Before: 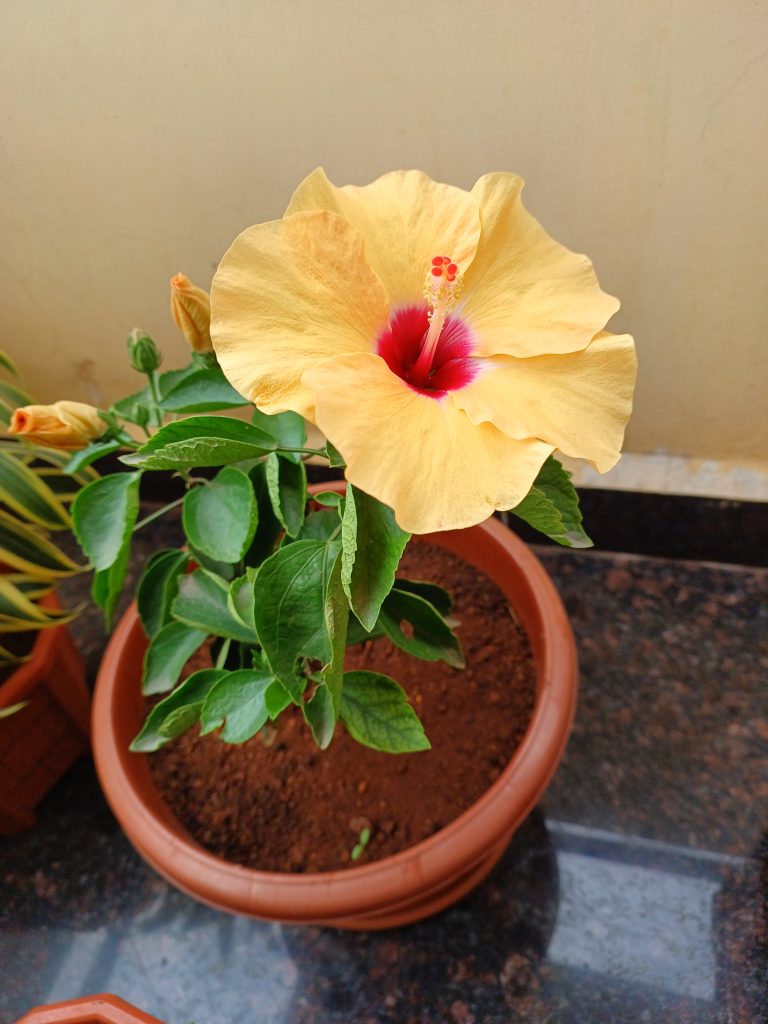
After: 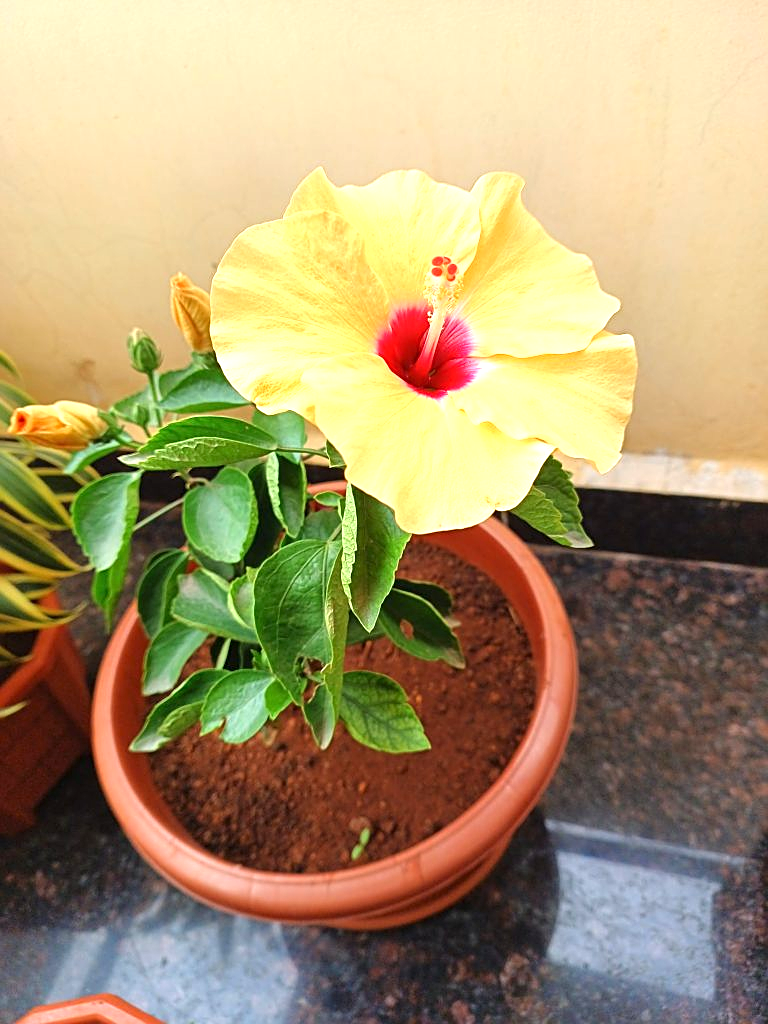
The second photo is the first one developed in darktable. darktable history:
sharpen: on, module defaults
exposure: black level correction 0, exposure 0.89 EV, compensate highlight preservation false
